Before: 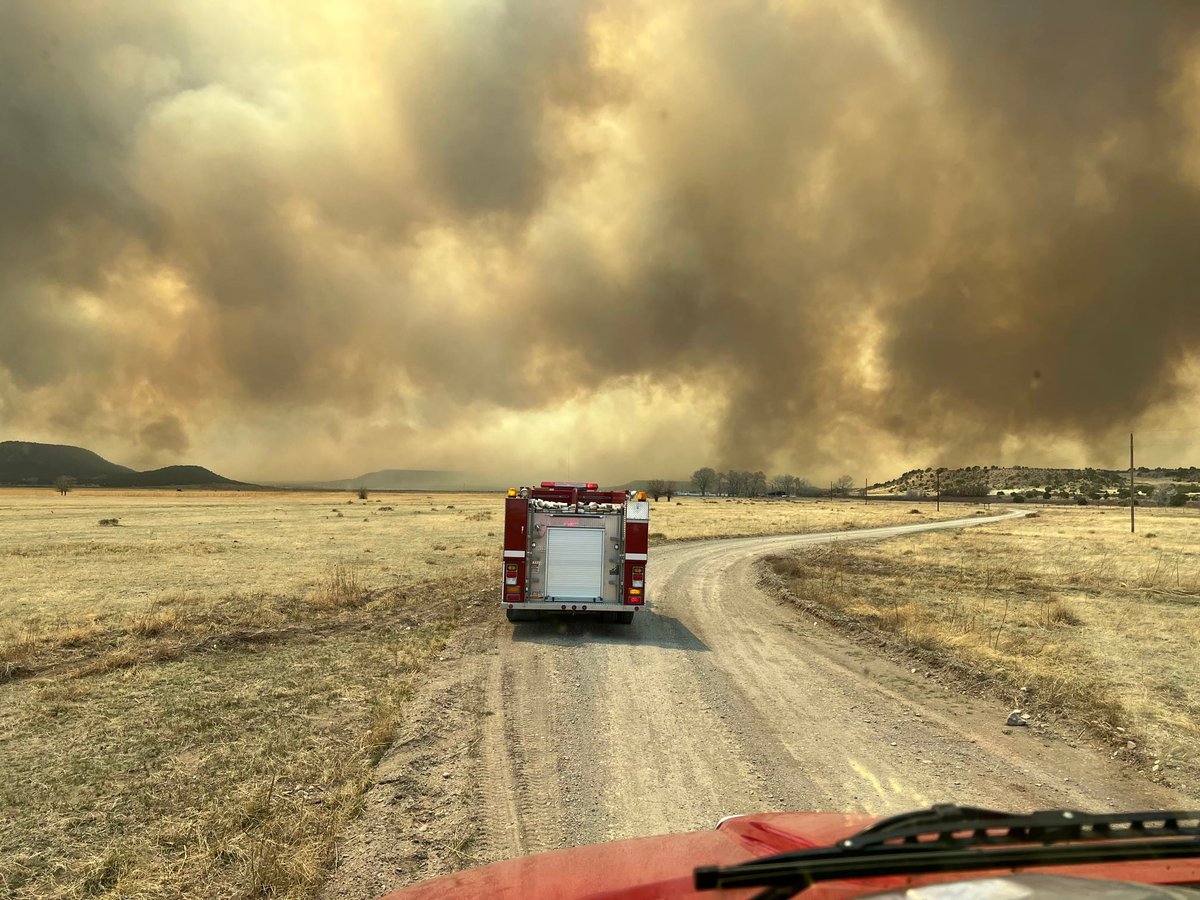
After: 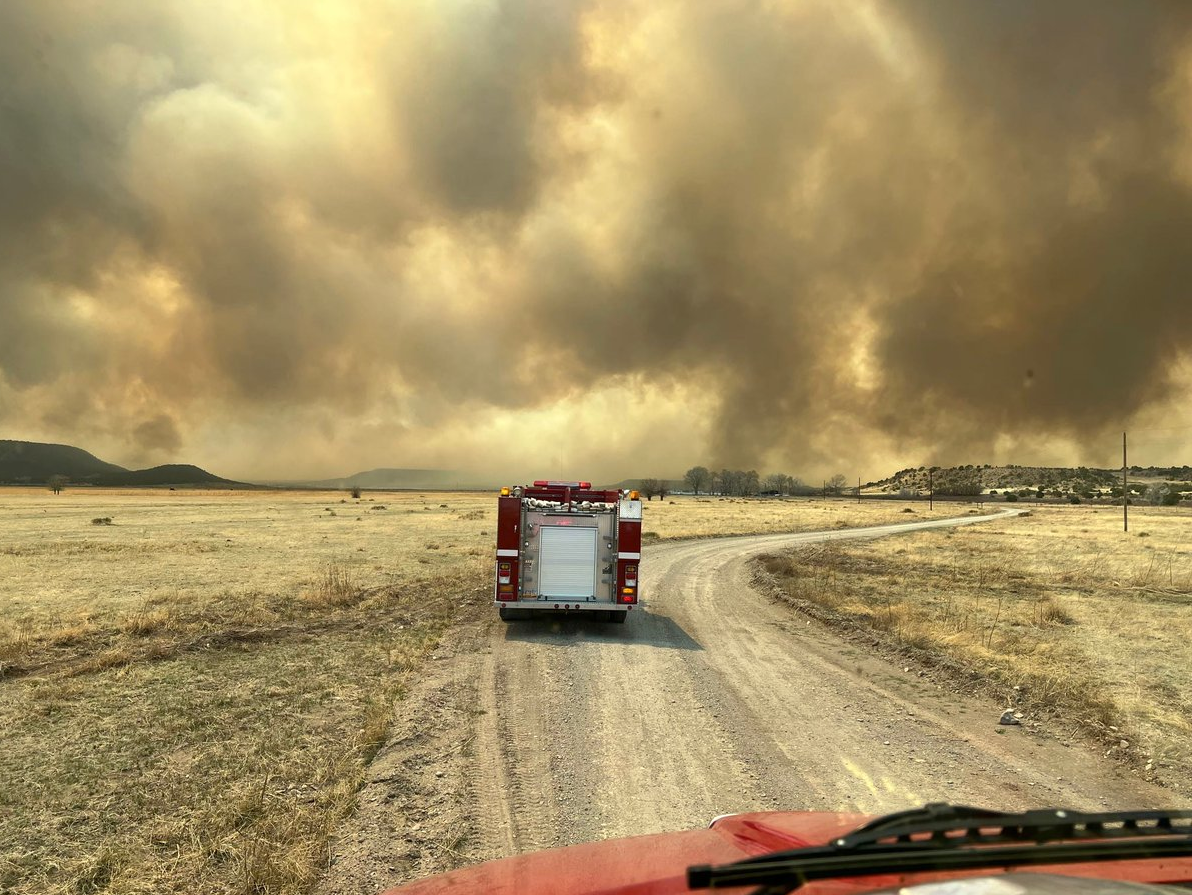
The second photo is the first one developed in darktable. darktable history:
crop and rotate: left 0.614%, top 0.179%, bottom 0.309%
tone equalizer: on, module defaults
